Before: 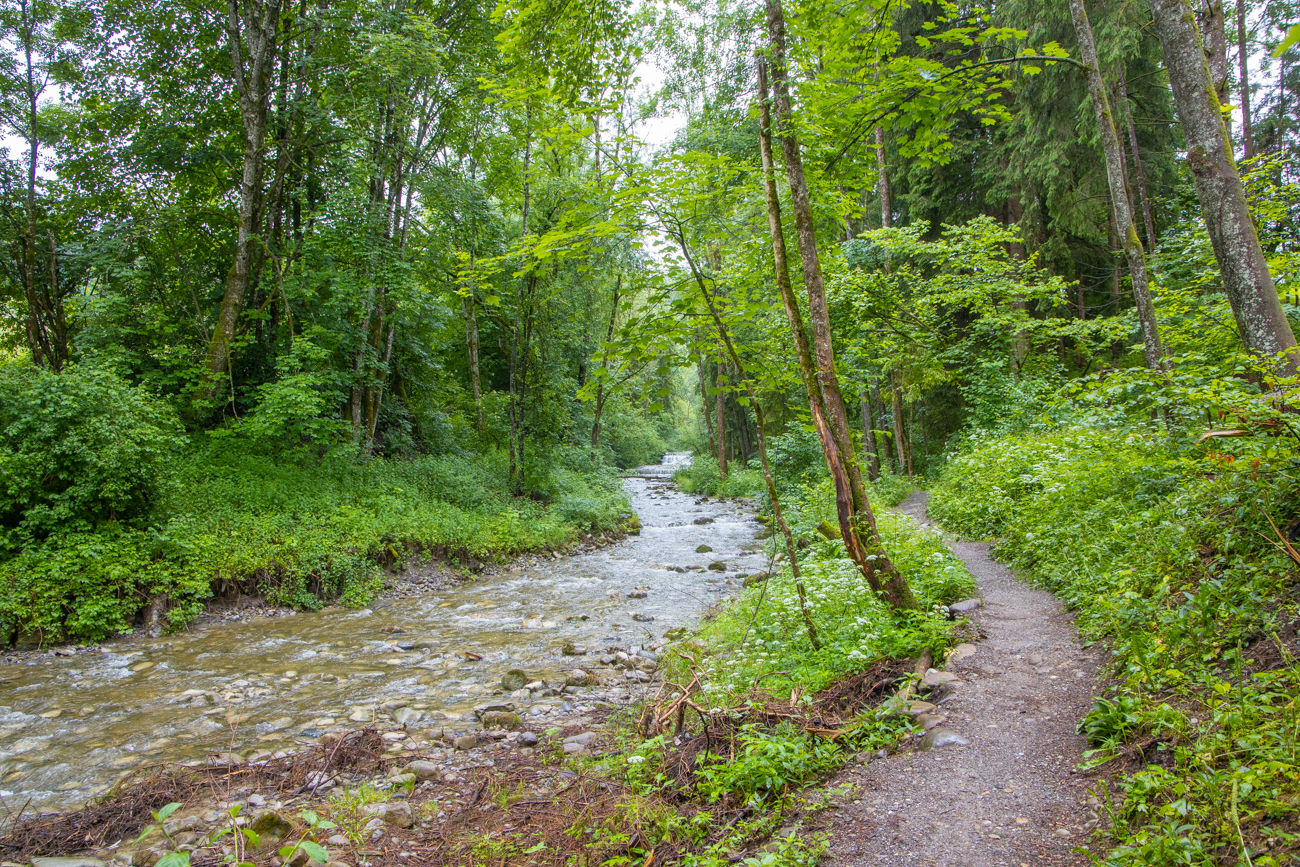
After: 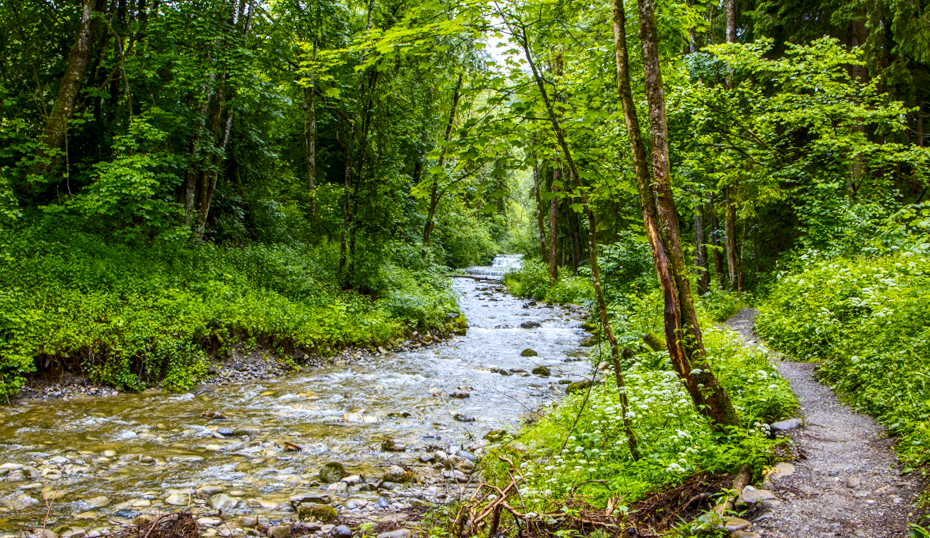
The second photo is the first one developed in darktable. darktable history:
color contrast: green-magenta contrast 0.85, blue-yellow contrast 1.25, unbound 0
crop and rotate: angle -3.37°, left 9.79%, top 20.73%, right 12.42%, bottom 11.82%
local contrast: on, module defaults
contrast brightness saturation: contrast 0.21, brightness -0.11, saturation 0.21
